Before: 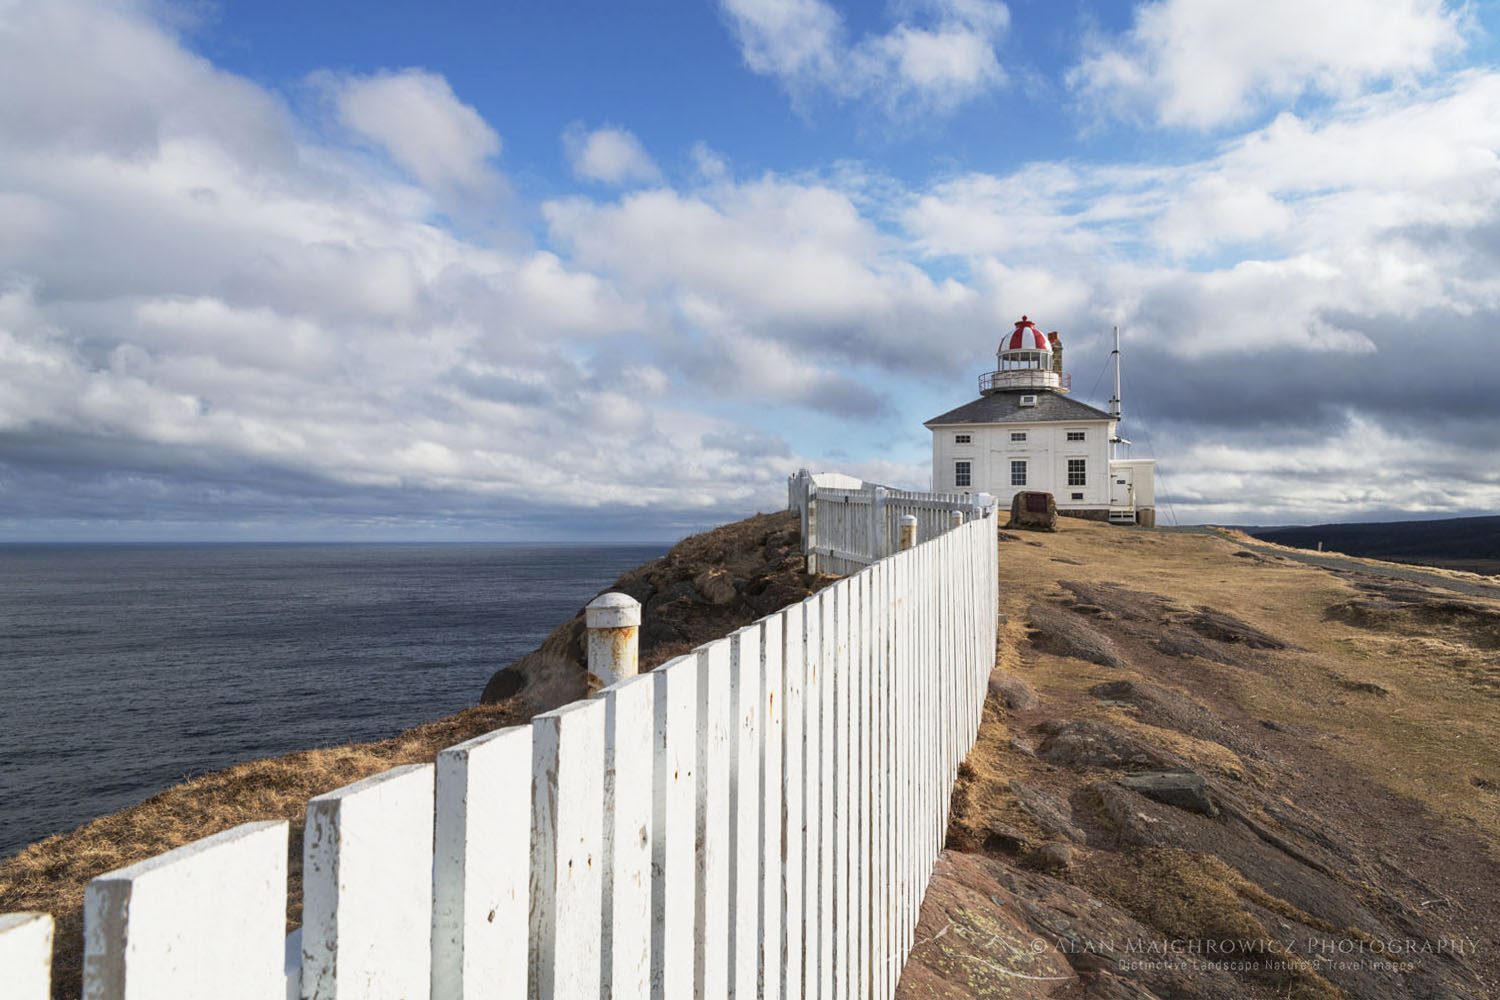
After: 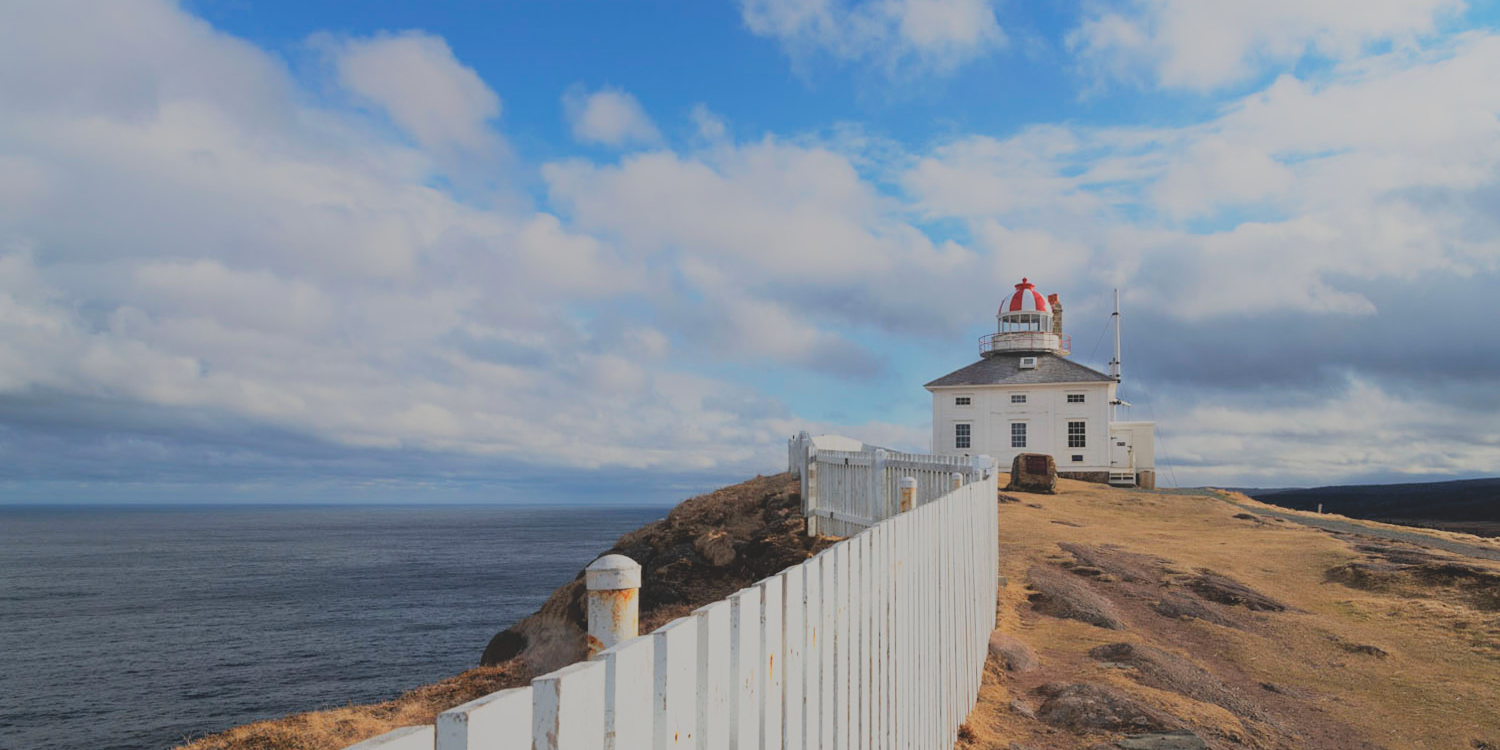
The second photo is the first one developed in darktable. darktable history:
crop: top 3.857%, bottom 21.132%
local contrast: detail 69%
filmic rgb: black relative exposure -7.15 EV, white relative exposure 5.36 EV, hardness 3.02, color science v6 (2022)
